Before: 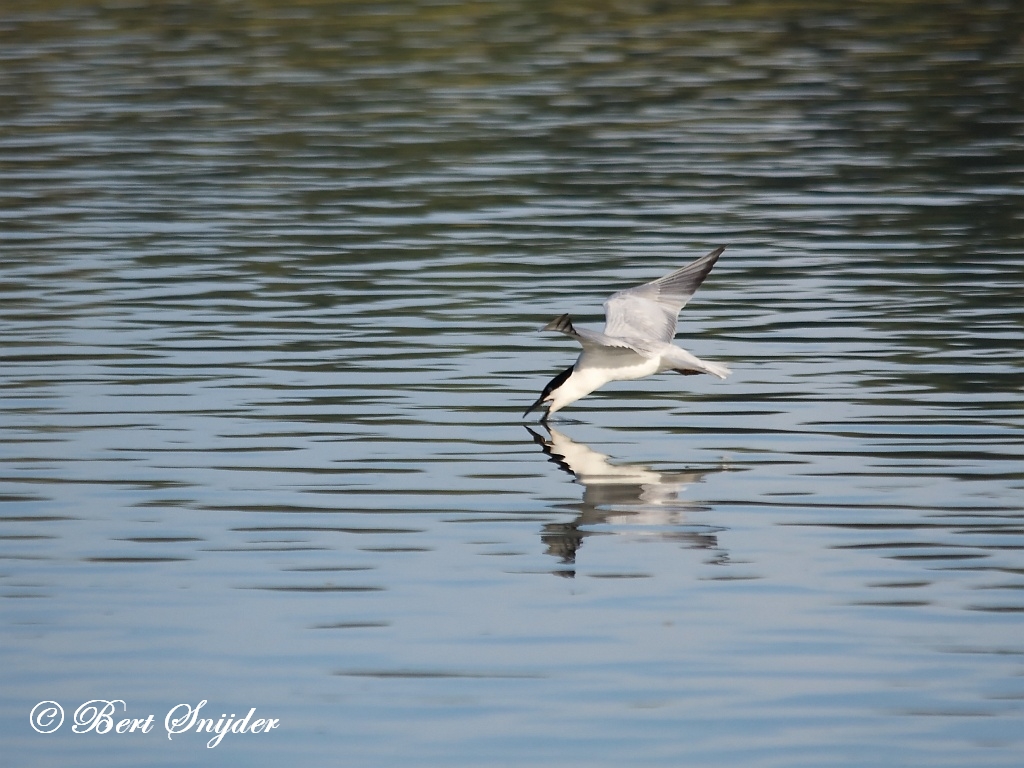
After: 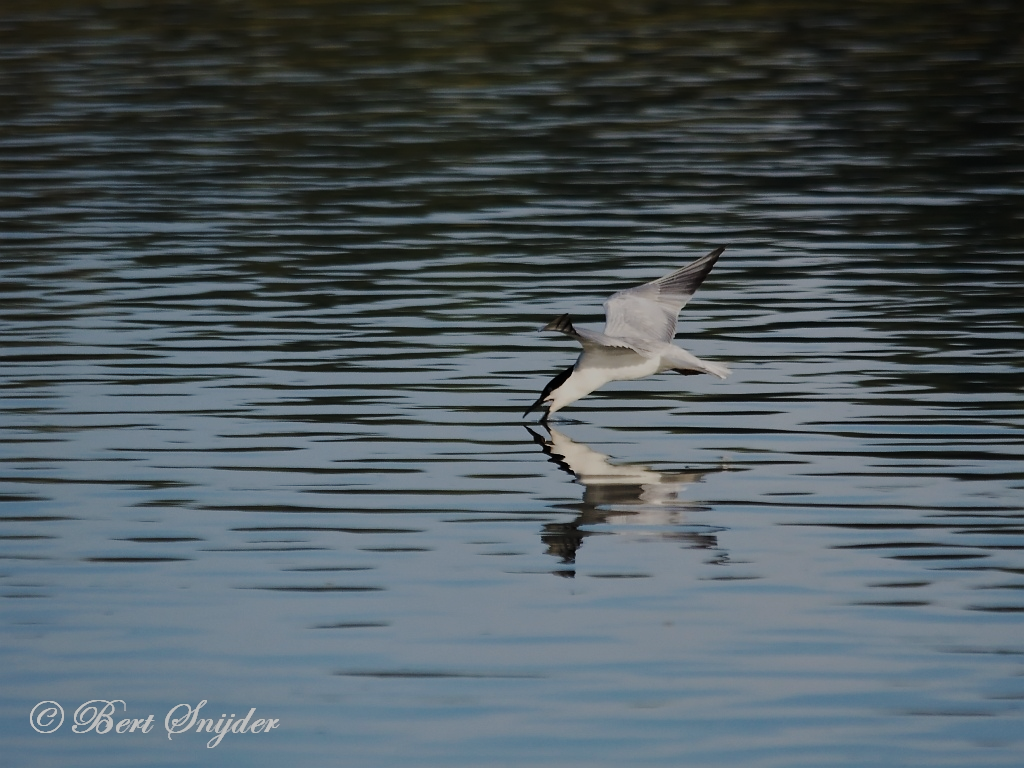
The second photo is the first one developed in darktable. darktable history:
tone equalizer: -8 EV -2 EV, -7 EV -2 EV, -6 EV -2 EV, -5 EV -2 EV, -4 EV -2 EV, -3 EV -2 EV, -2 EV -2 EV, -1 EV -1.63 EV, +0 EV -2 EV
base curve: curves: ch0 [(0, 0) (0.028, 0.03) (0.121, 0.232) (0.46, 0.748) (0.859, 0.968) (1, 1)], preserve colors none
